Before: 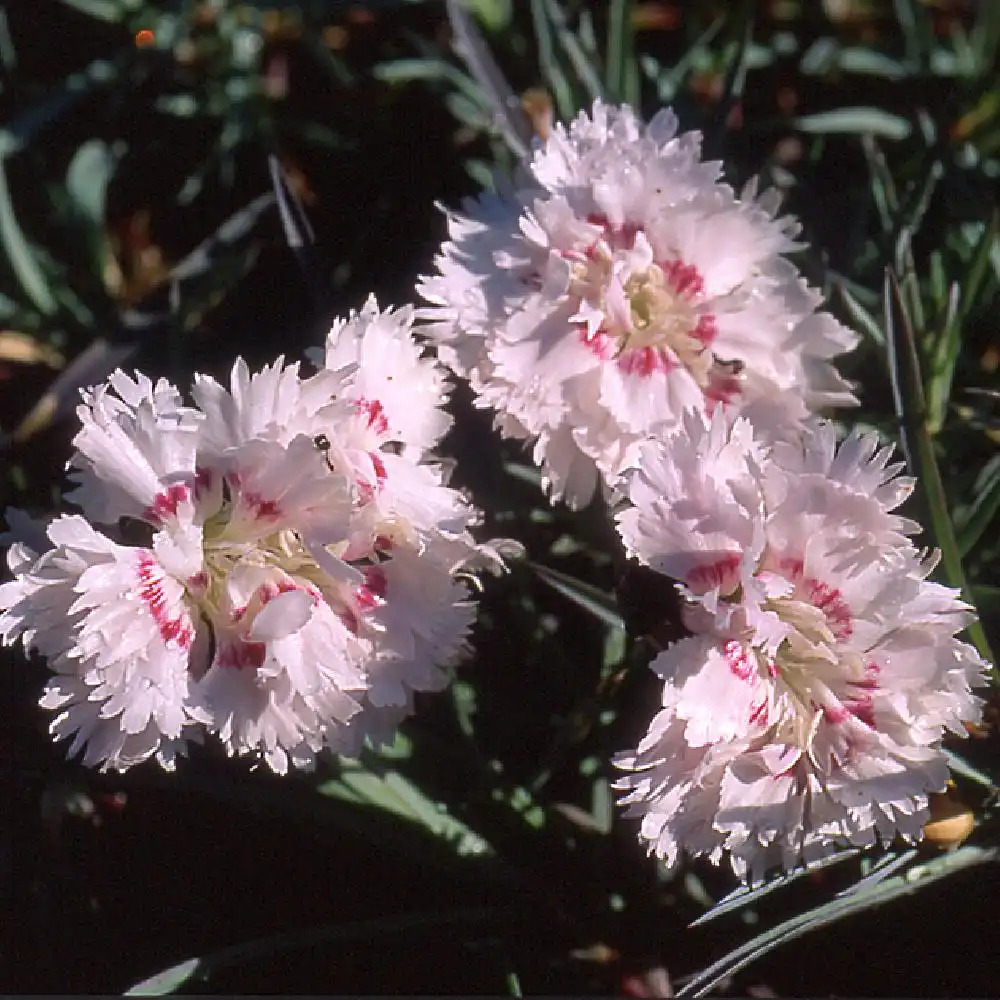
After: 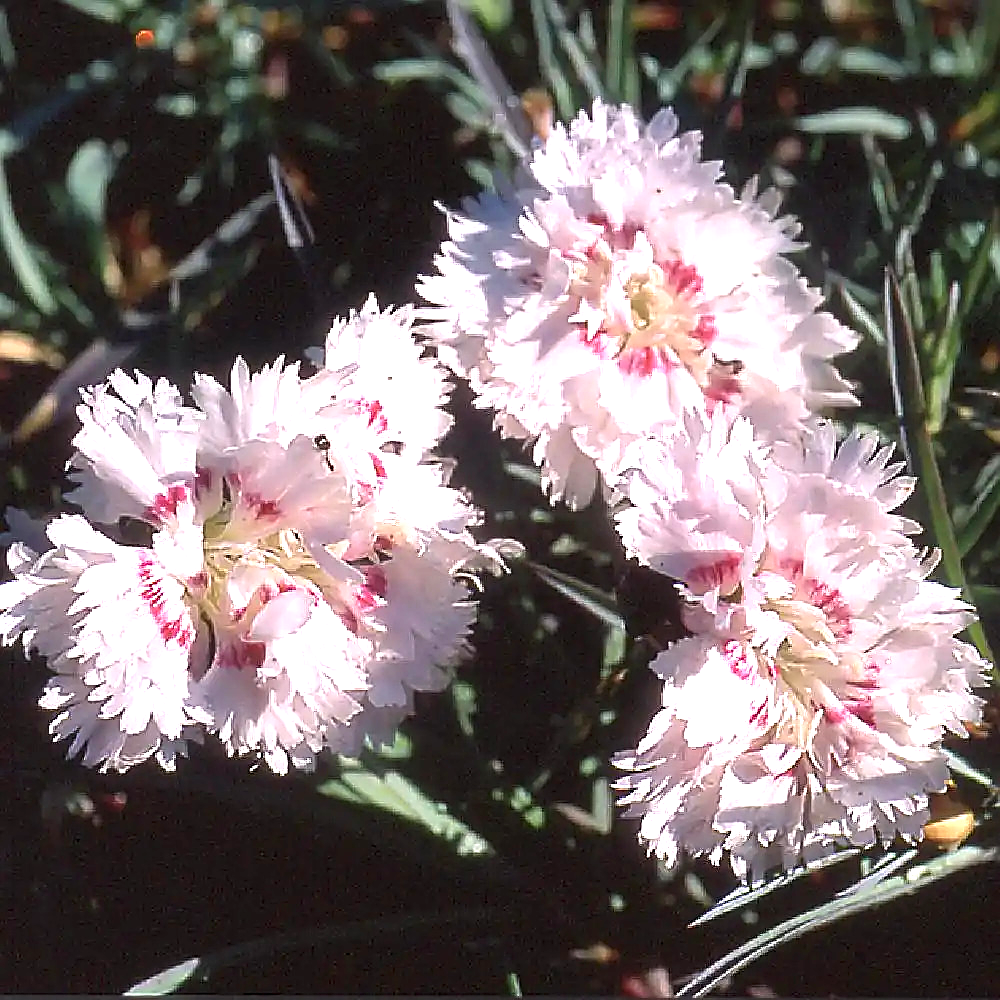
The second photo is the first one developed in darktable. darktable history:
exposure: black level correction 0, exposure 1 EV, compensate highlight preservation false
sharpen: radius 1.41, amount 1.238, threshold 0.707
